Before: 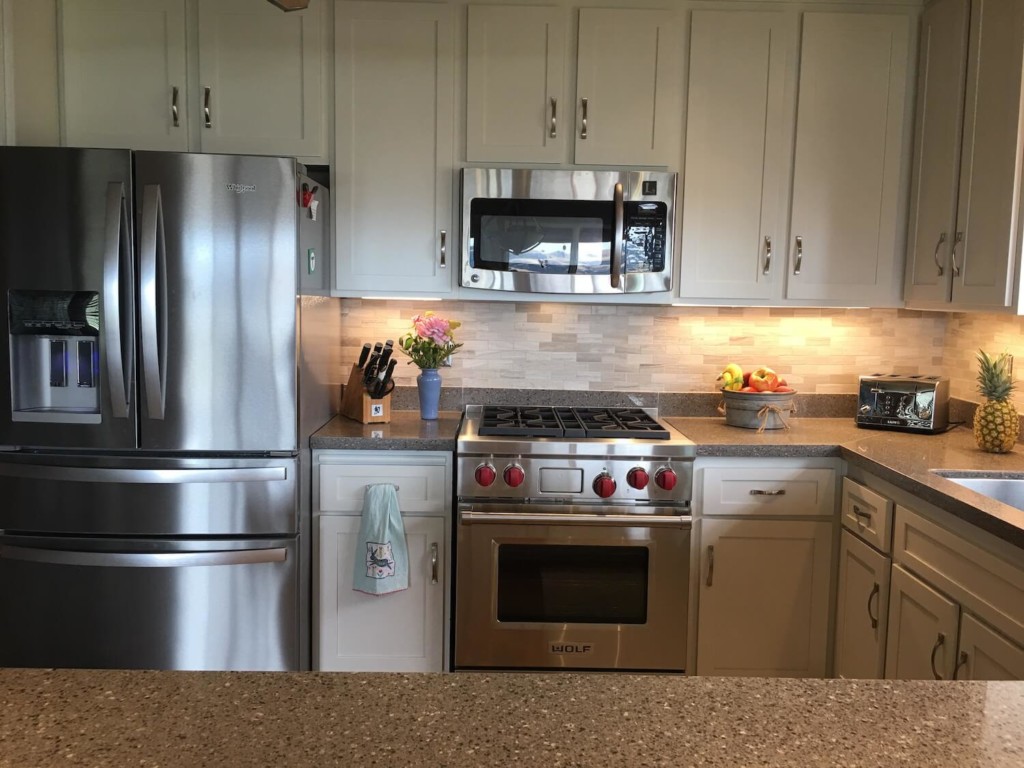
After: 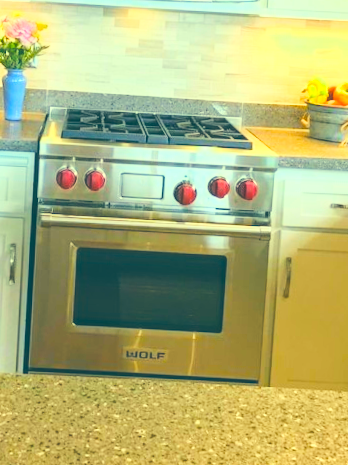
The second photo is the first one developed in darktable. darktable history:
contrast brightness saturation: contrast 0.1, brightness 0.3, saturation 0.14
crop: left 40.878%, top 39.176%, right 25.993%, bottom 3.081%
local contrast: detail 115%
exposure: exposure 0.3 EV, compensate highlight preservation false
color correction: highlights a* -20.08, highlights b* 9.8, shadows a* -20.4, shadows b* -10.76
rotate and perspective: rotation 2.27°, automatic cropping off
color balance rgb: shadows lift › chroma 3%, shadows lift › hue 280.8°, power › hue 330°, highlights gain › chroma 3%, highlights gain › hue 75.6°, global offset › luminance 1.5%, perceptual saturation grading › global saturation 20%, perceptual saturation grading › highlights -25%, perceptual saturation grading › shadows 50%, global vibrance 30%
base curve: curves: ch0 [(0, 0) (0.028, 0.03) (0.121, 0.232) (0.46, 0.748) (0.859, 0.968) (1, 1)]
